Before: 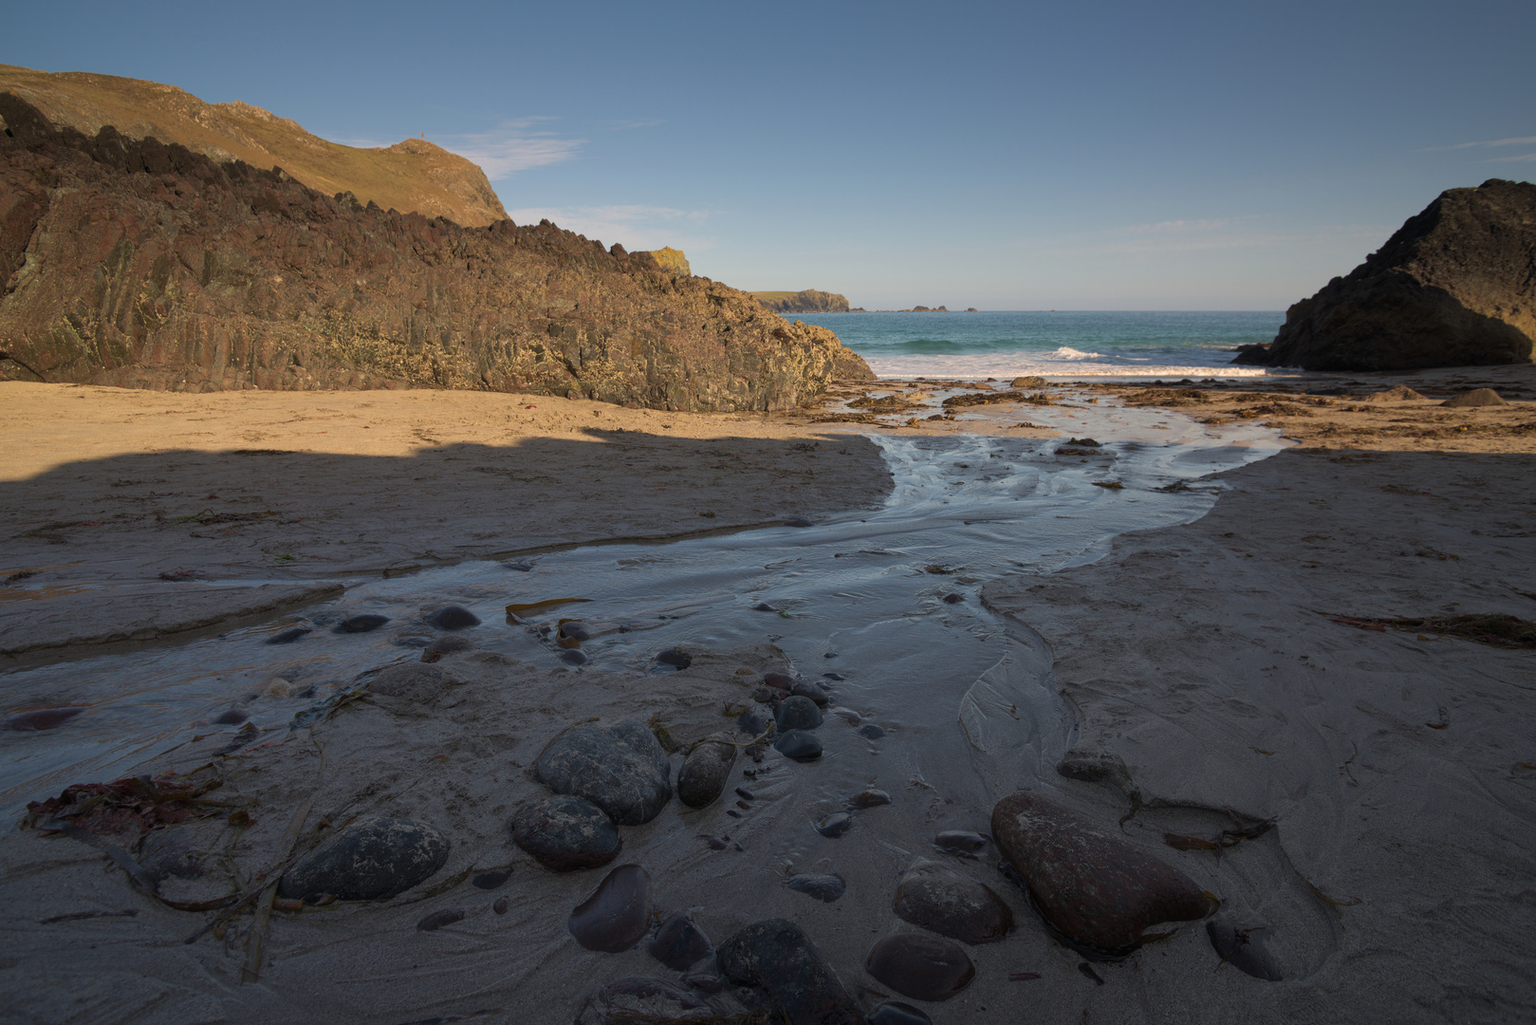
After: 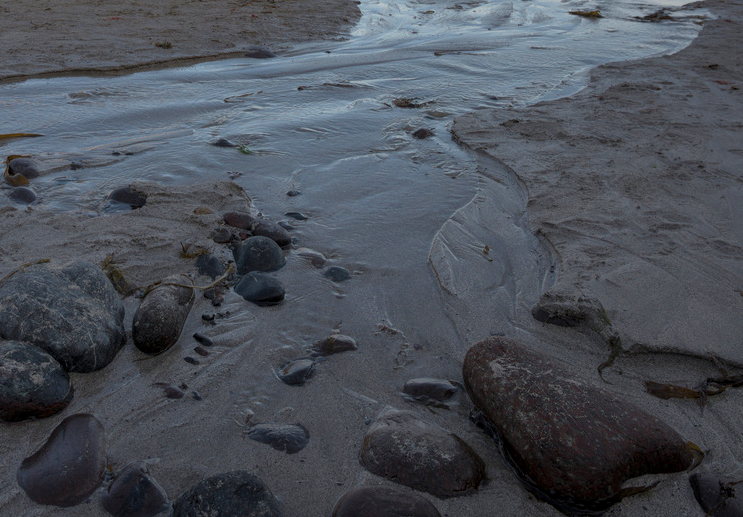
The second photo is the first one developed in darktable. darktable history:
crop: left 35.966%, top 46.085%, right 18.117%, bottom 5.957%
local contrast: detail 130%
tone equalizer: edges refinement/feathering 500, mask exposure compensation -1.57 EV, preserve details no
contrast brightness saturation: brightness 0.094, saturation 0.192
